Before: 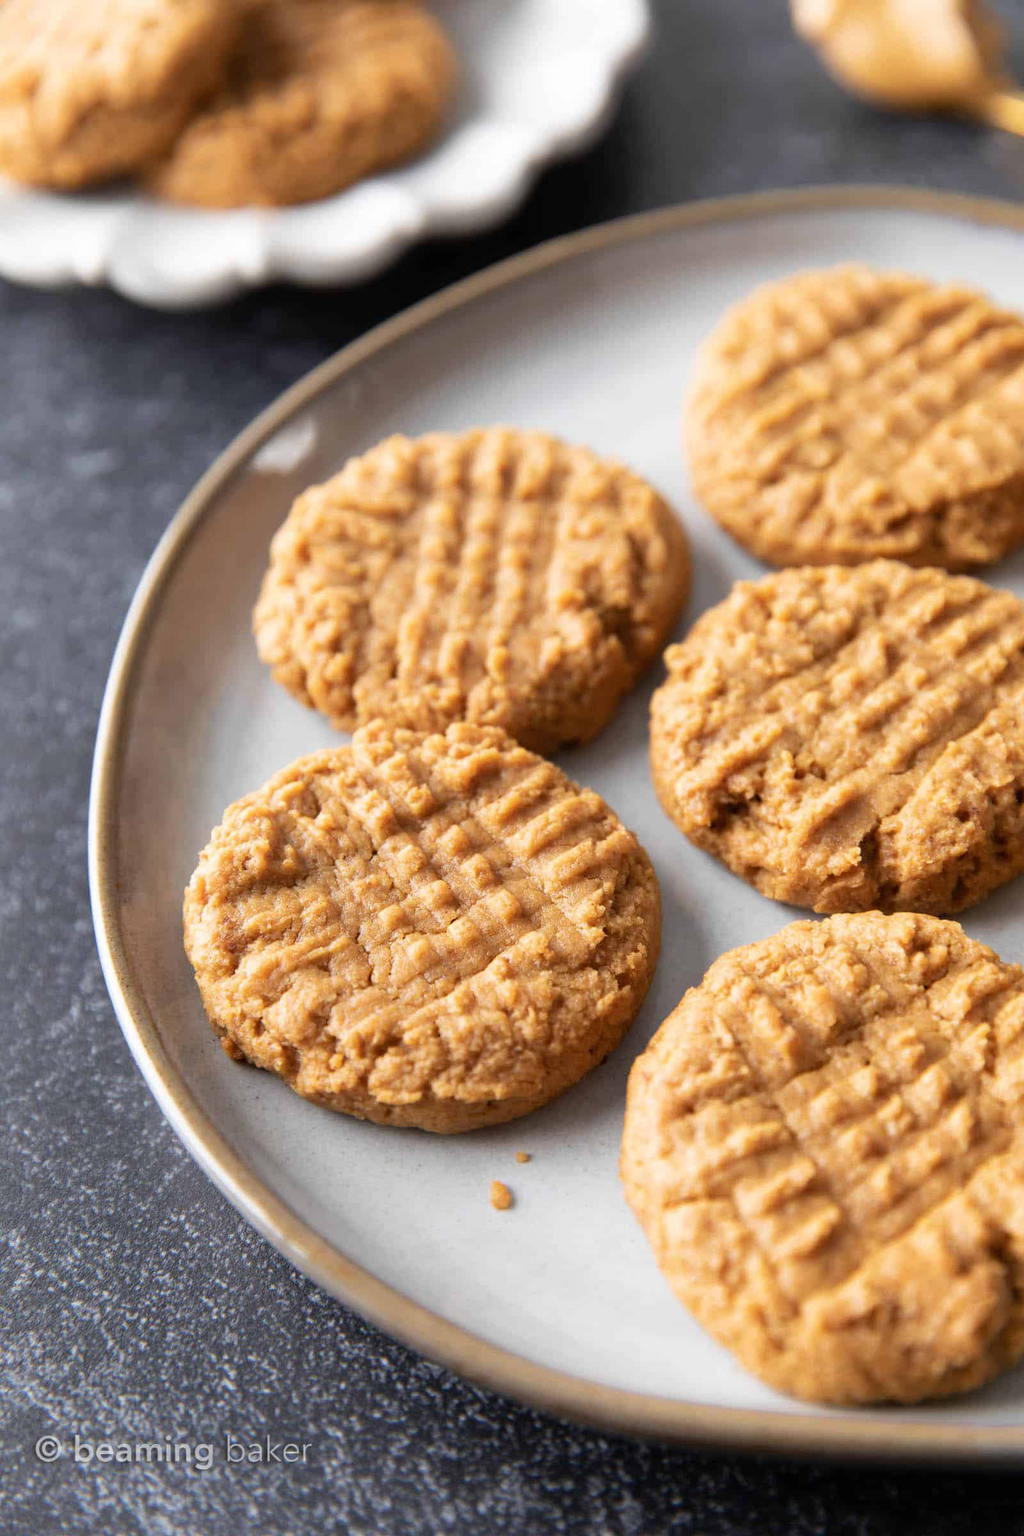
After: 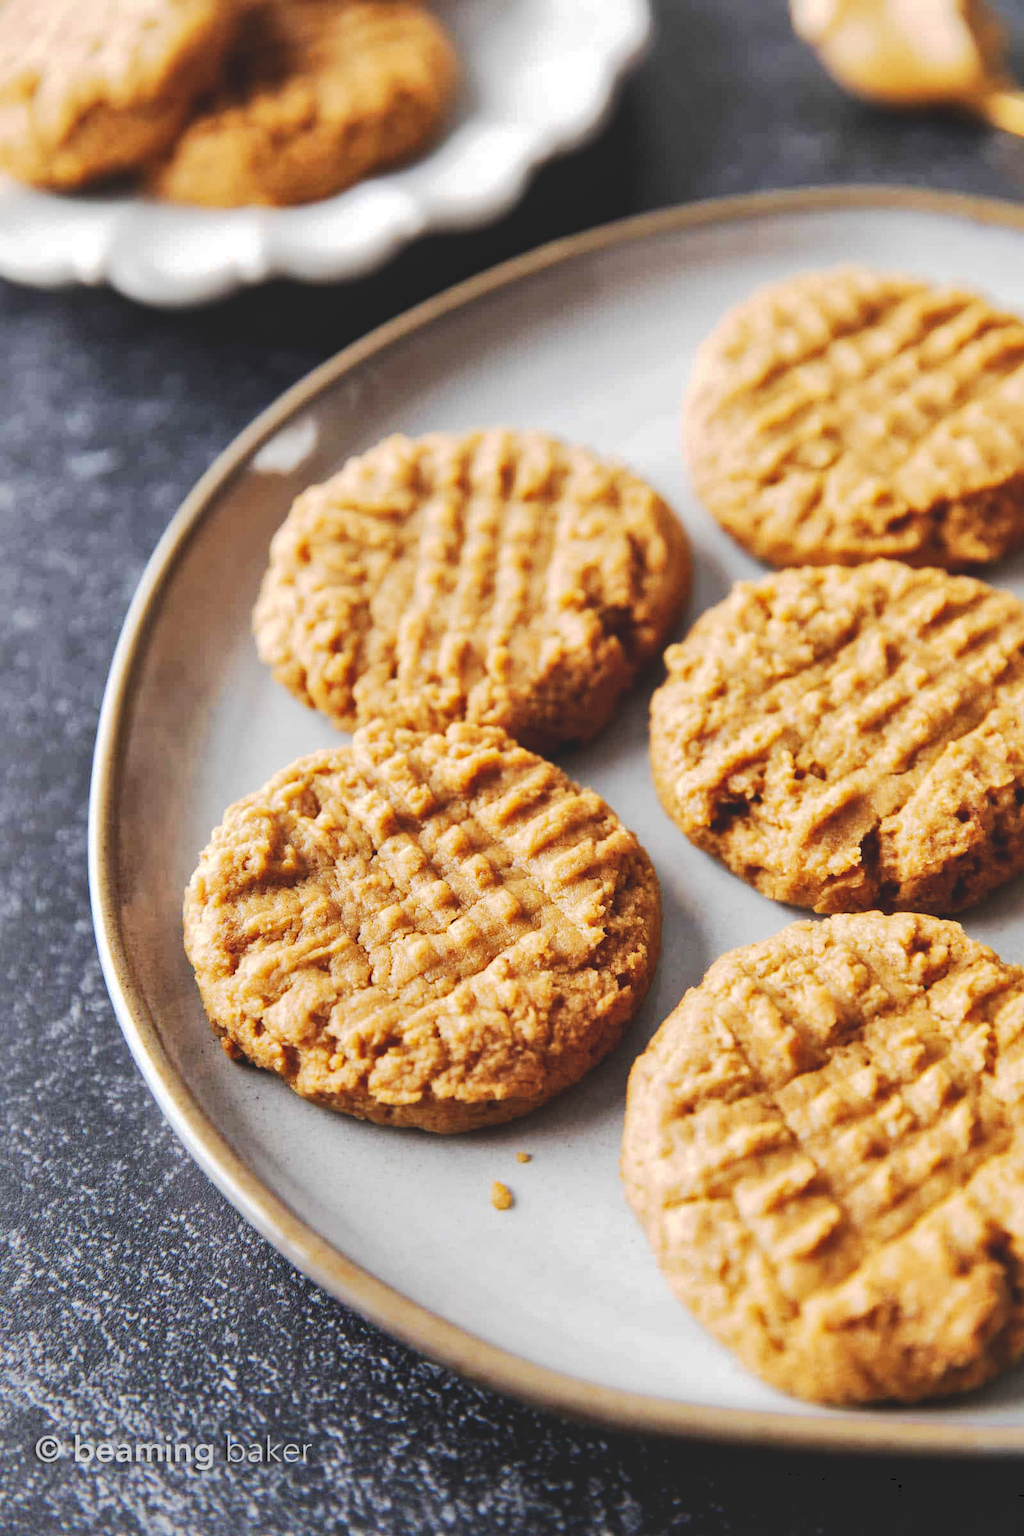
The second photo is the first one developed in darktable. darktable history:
local contrast: mode bilateral grid, contrast 20, coarseness 50, detail 130%, midtone range 0.2
tone curve: curves: ch0 [(0, 0) (0.003, 0.15) (0.011, 0.151) (0.025, 0.15) (0.044, 0.15) (0.069, 0.151) (0.1, 0.153) (0.136, 0.16) (0.177, 0.183) (0.224, 0.21) (0.277, 0.253) (0.335, 0.309) (0.399, 0.389) (0.468, 0.479) (0.543, 0.58) (0.623, 0.677) (0.709, 0.747) (0.801, 0.808) (0.898, 0.87) (1, 1)], preserve colors none
